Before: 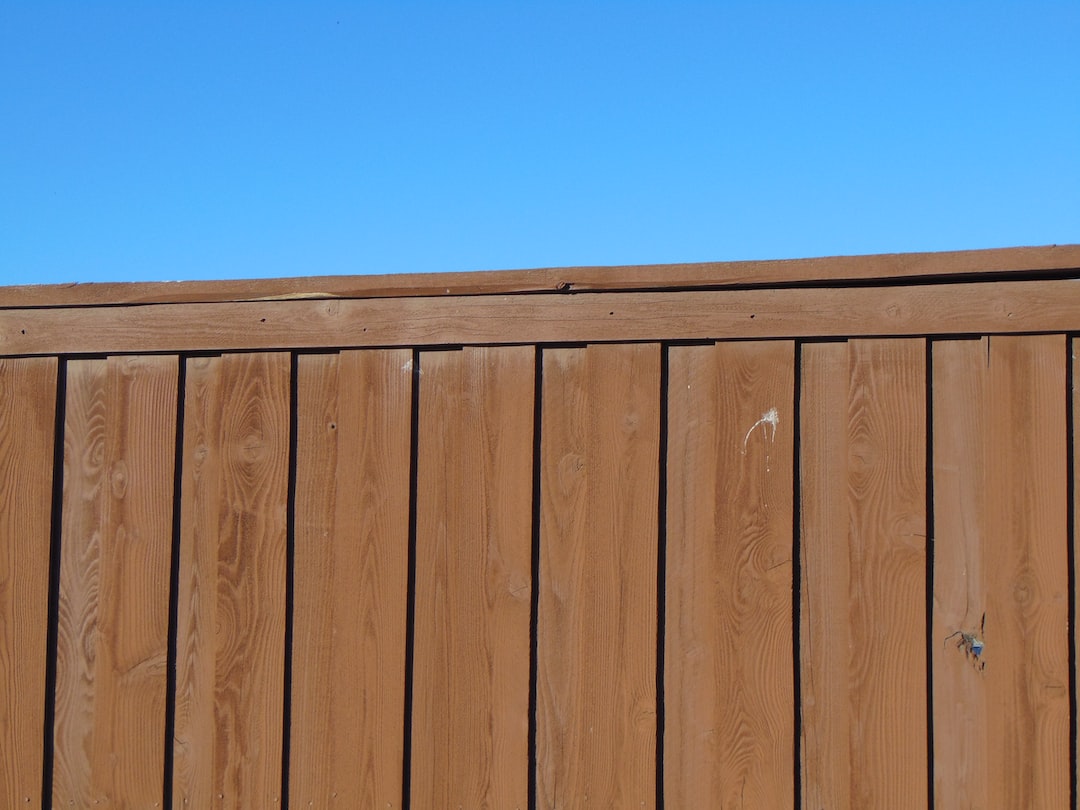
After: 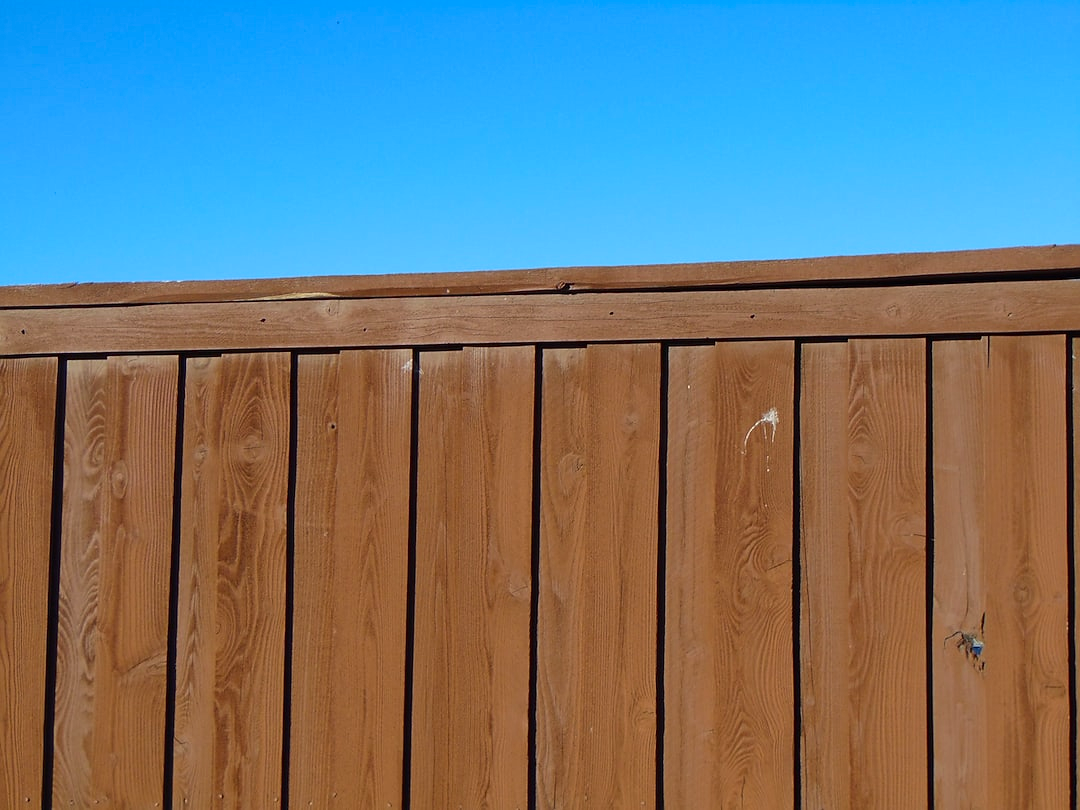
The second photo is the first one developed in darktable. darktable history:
sharpen: radius 1.559, amount 0.373, threshold 1.271
contrast brightness saturation: contrast 0.13, brightness -0.05, saturation 0.16
